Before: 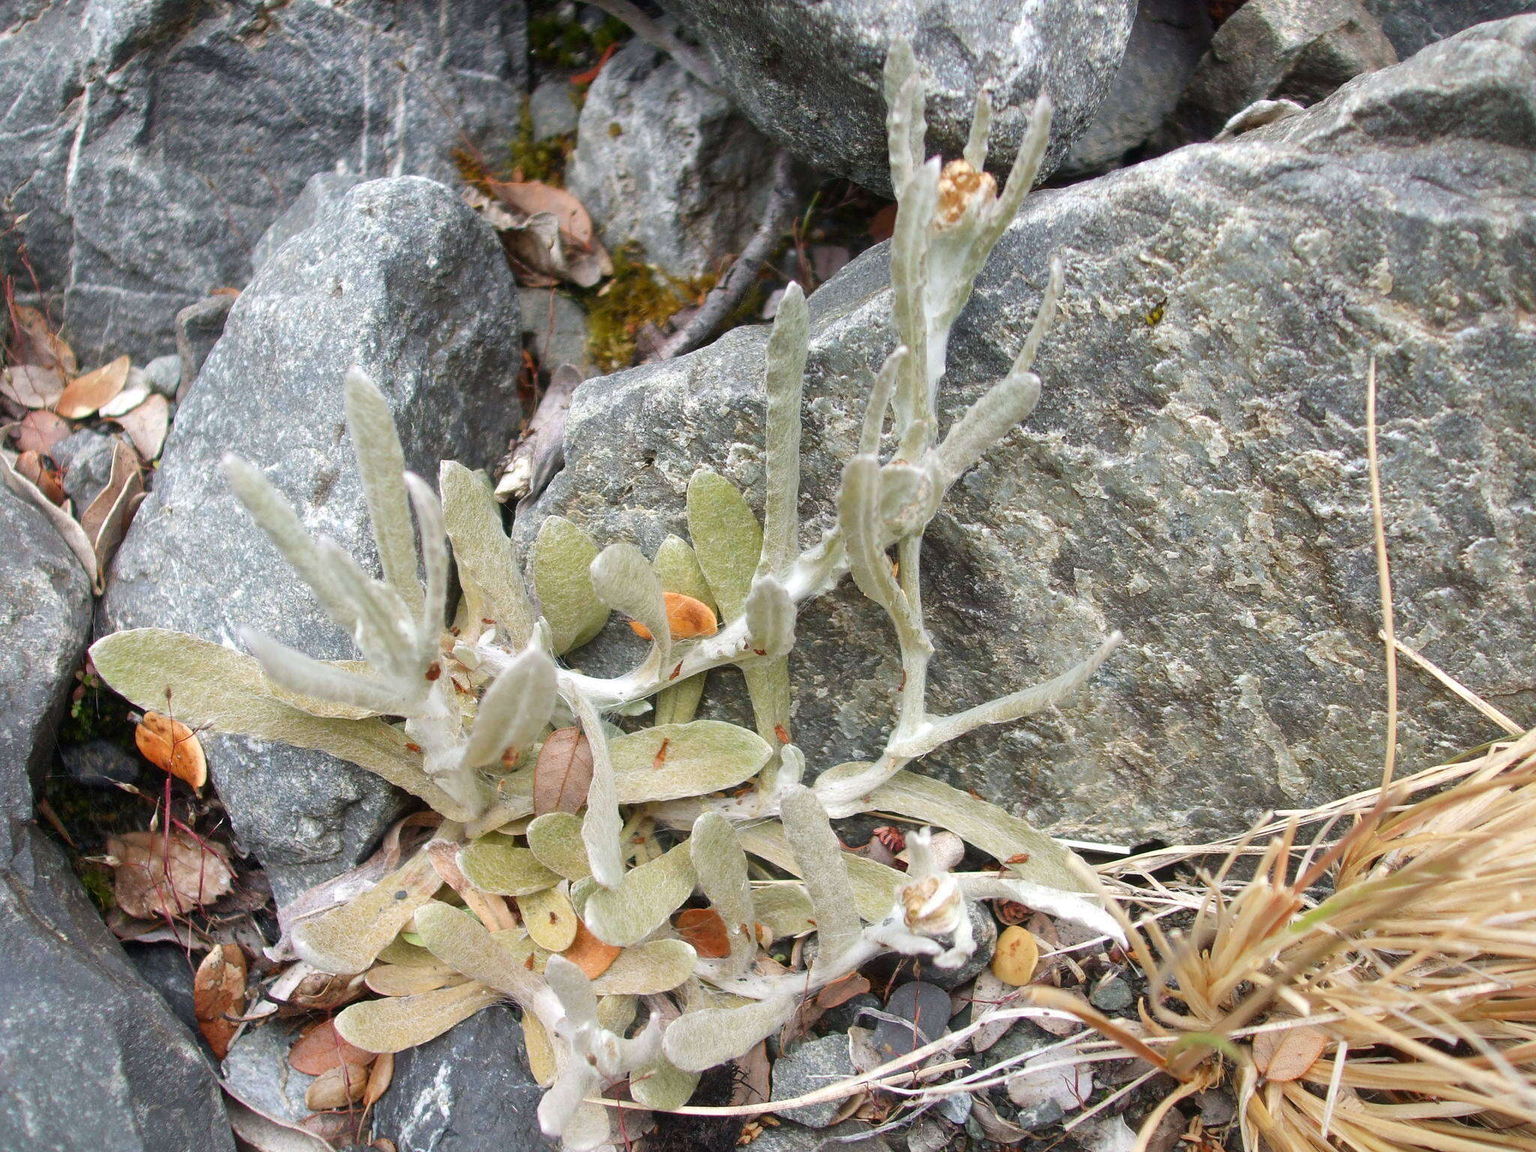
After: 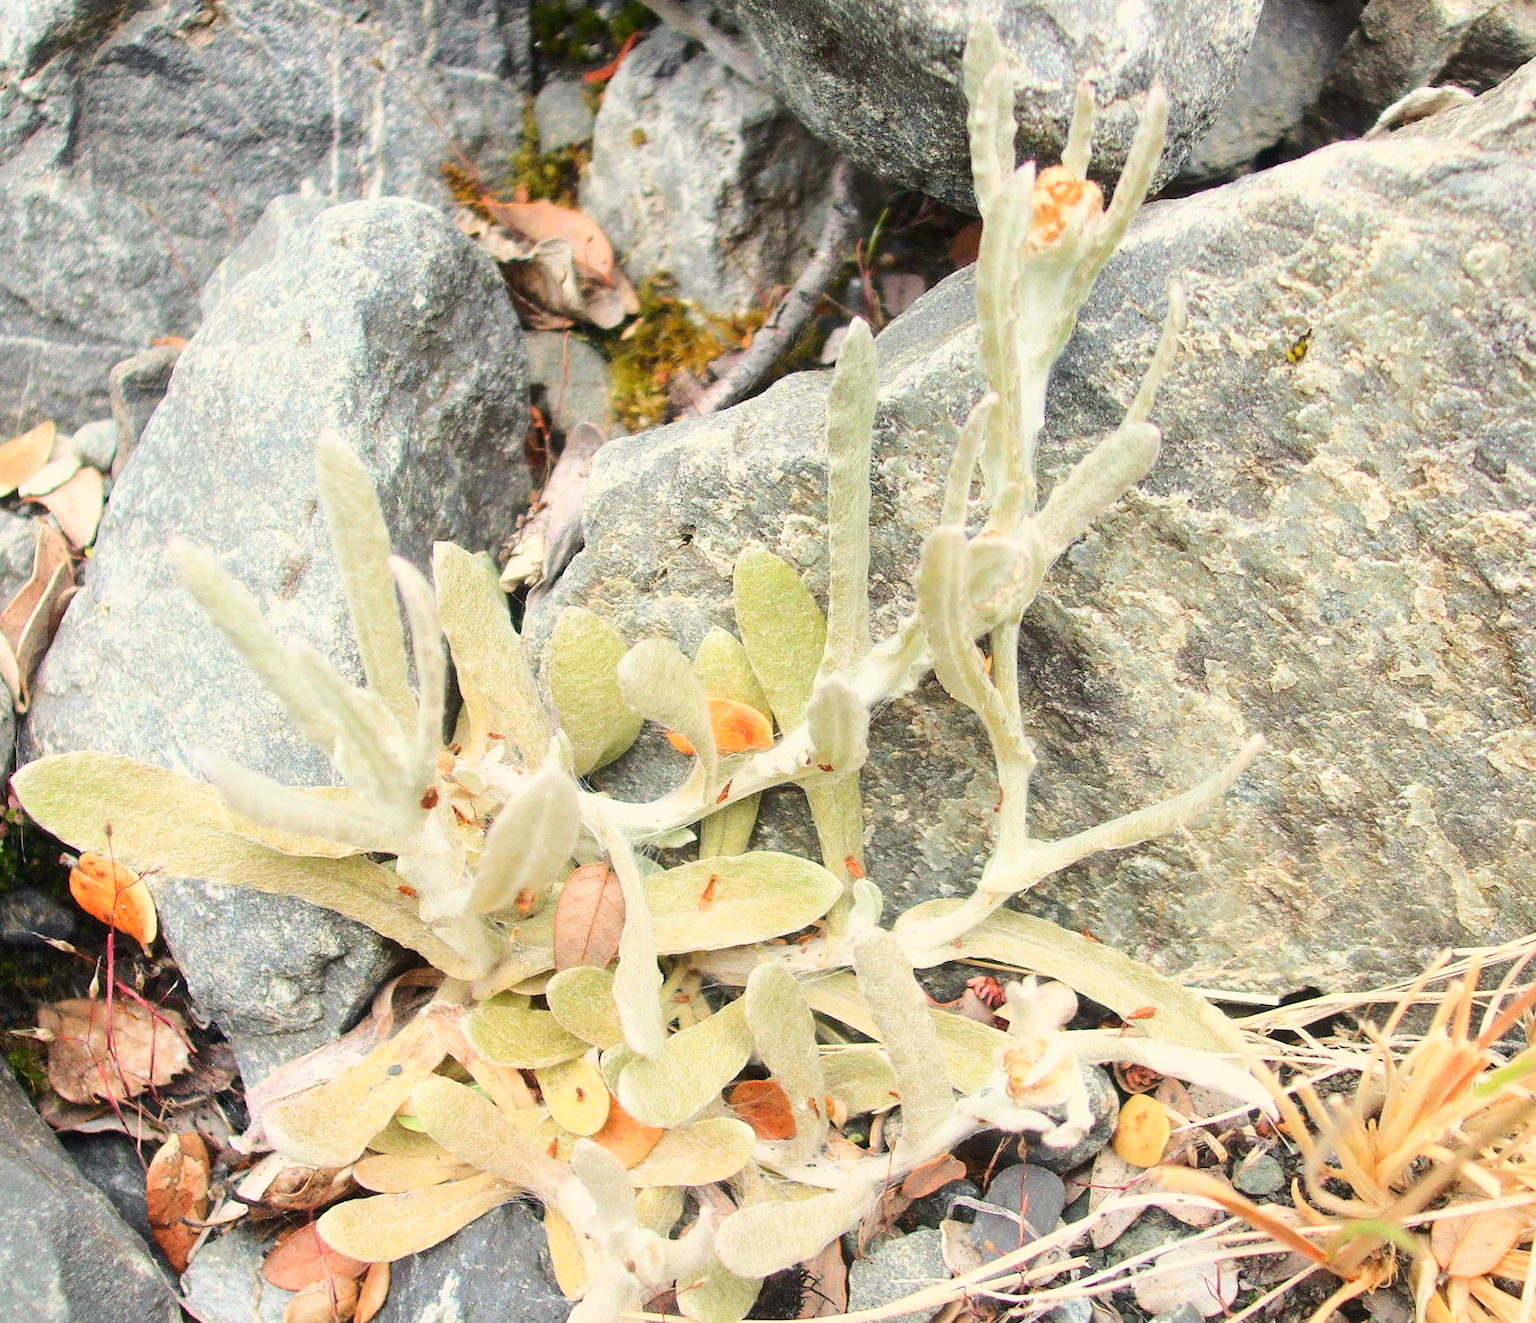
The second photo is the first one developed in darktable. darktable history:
white balance: red 1.029, blue 0.92
crop and rotate: angle 1°, left 4.281%, top 0.642%, right 11.383%, bottom 2.486%
base curve: curves: ch0 [(0, 0) (0.025, 0.046) (0.112, 0.277) (0.467, 0.74) (0.814, 0.929) (1, 0.942)]
tone equalizer: on, module defaults
